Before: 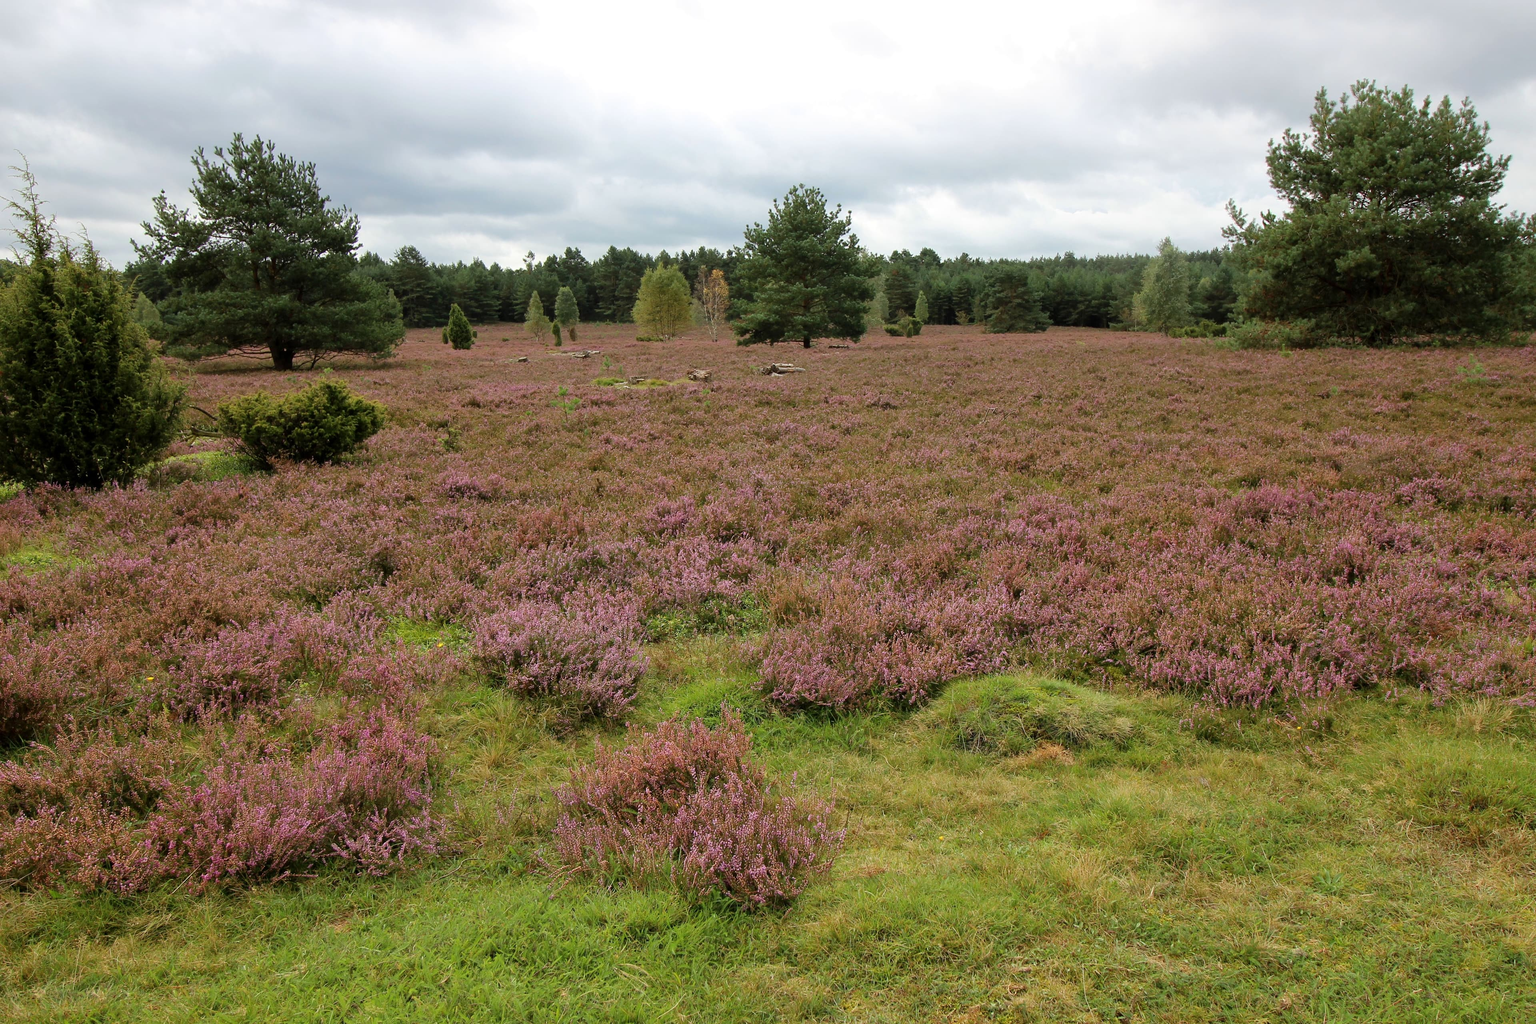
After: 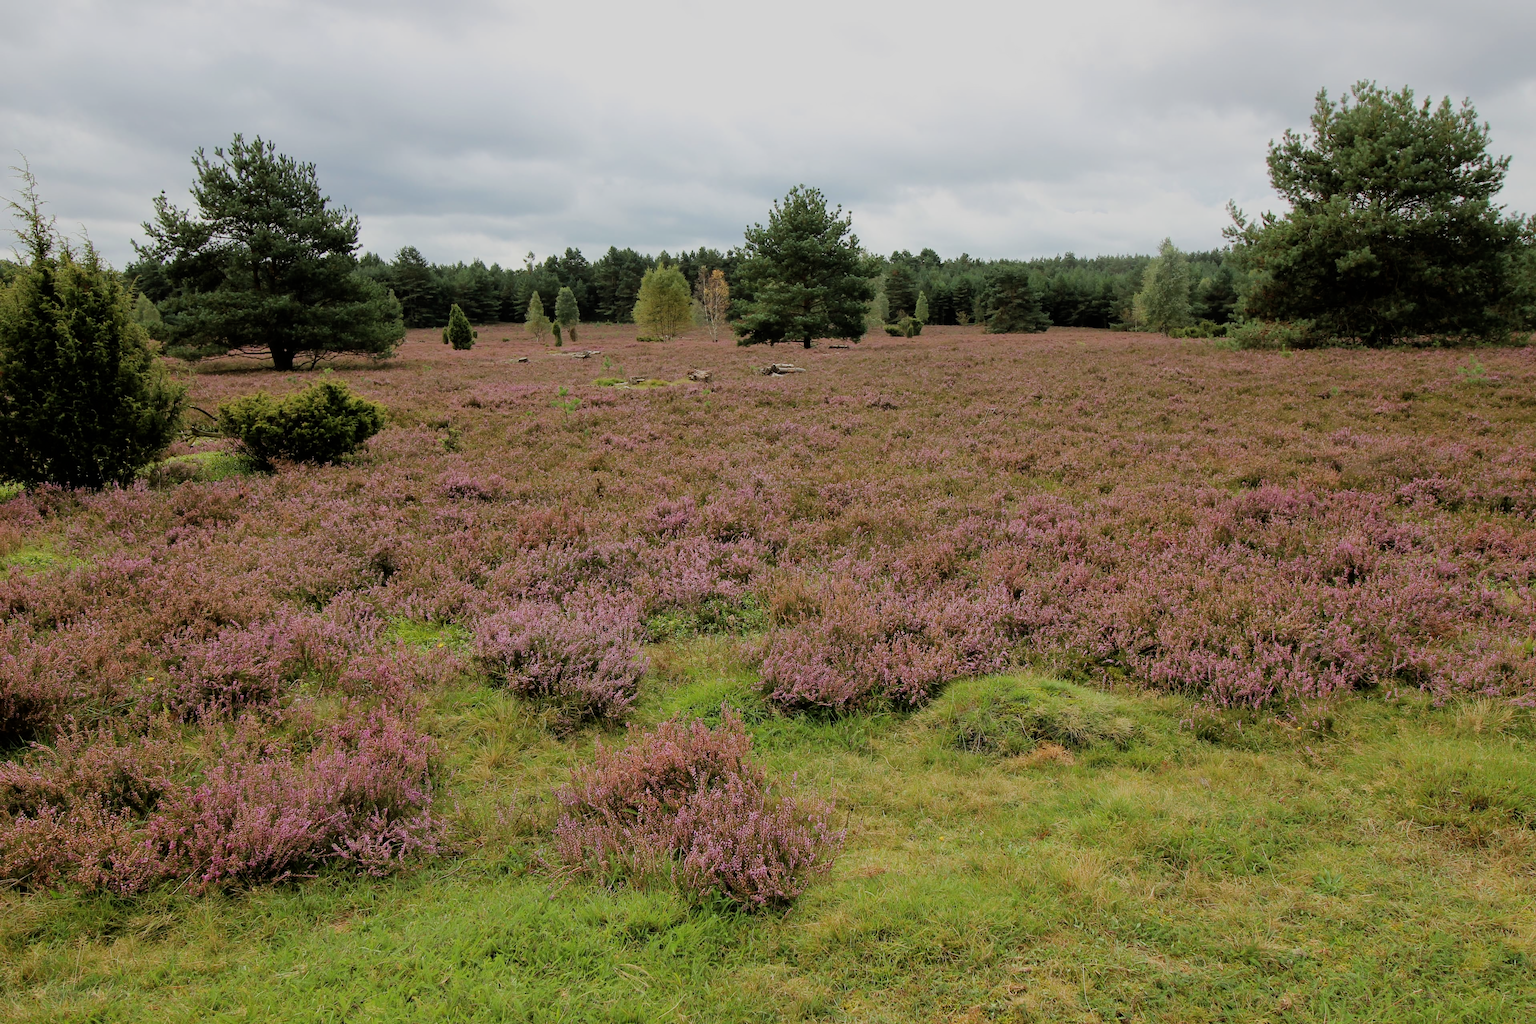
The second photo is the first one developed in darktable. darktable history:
filmic rgb: black relative exposure -7.65 EV, white relative exposure 4.56 EV, threshold 3.06 EV, structure ↔ texture 99.02%, hardness 3.61, enable highlight reconstruction true
